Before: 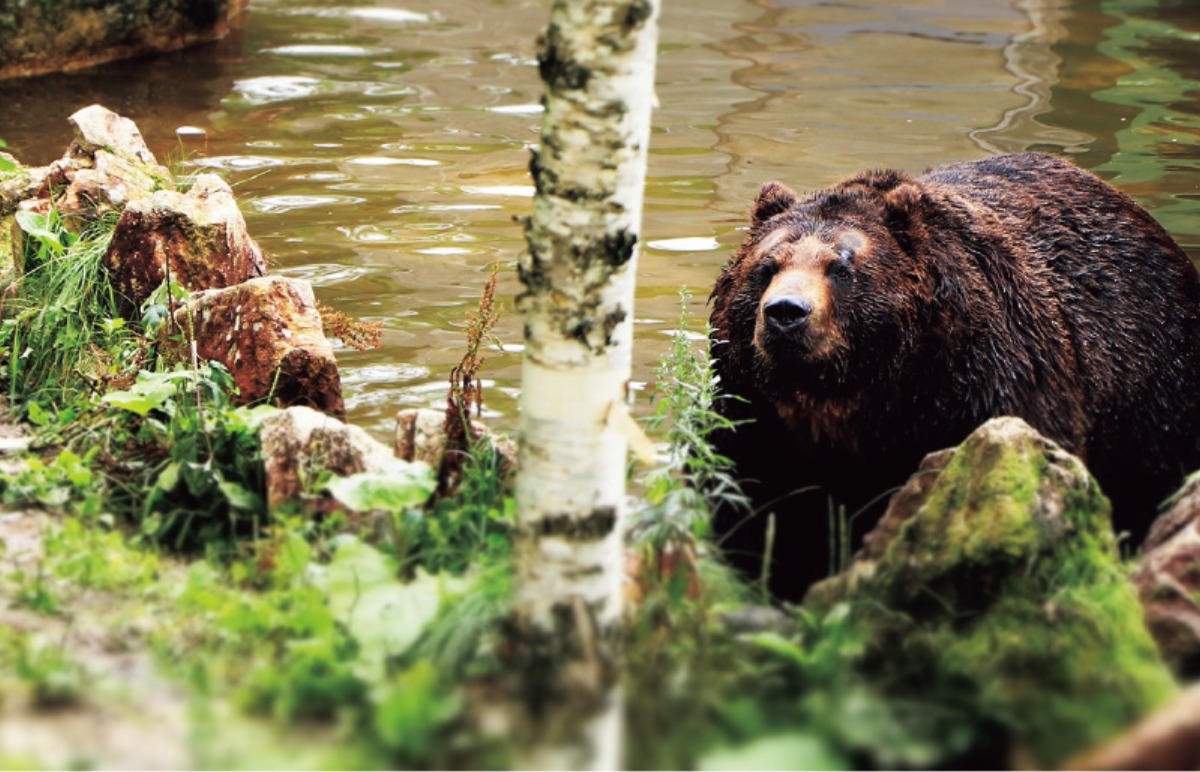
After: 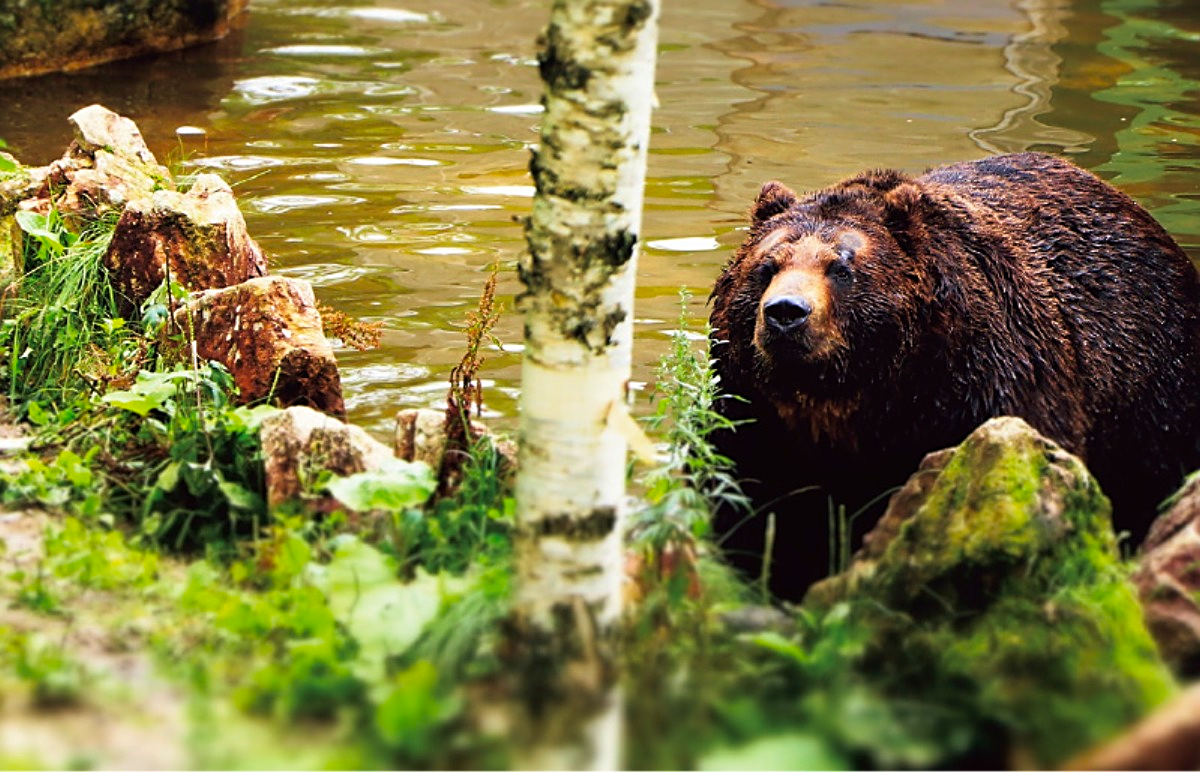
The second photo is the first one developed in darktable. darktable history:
color balance rgb: perceptual saturation grading › global saturation 20%, global vibrance 20%
sharpen: on, module defaults
velvia: on, module defaults
